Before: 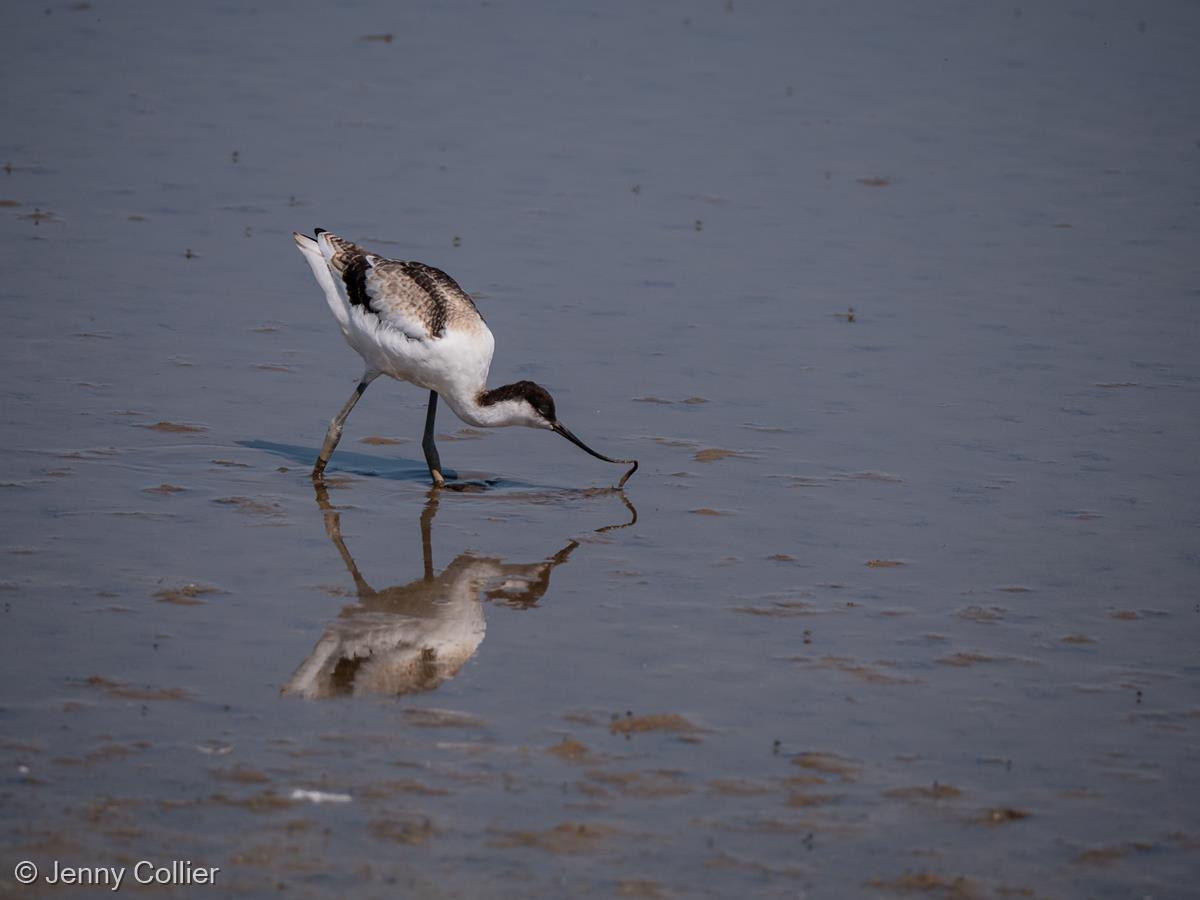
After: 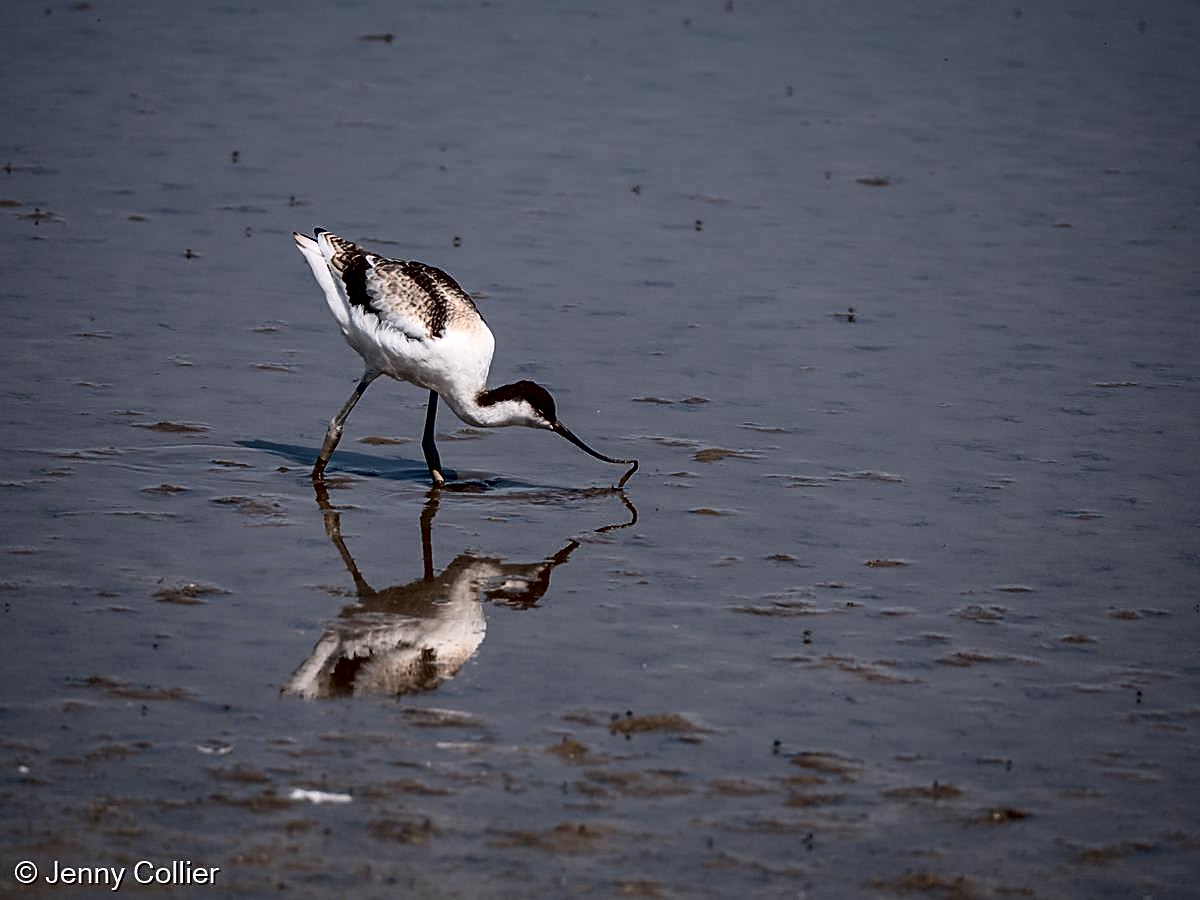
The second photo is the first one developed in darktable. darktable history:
sharpen: amount 0.49
local contrast: mode bilateral grid, contrast 25, coarseness 60, detail 152%, midtone range 0.2
contrast brightness saturation: contrast 0.273
